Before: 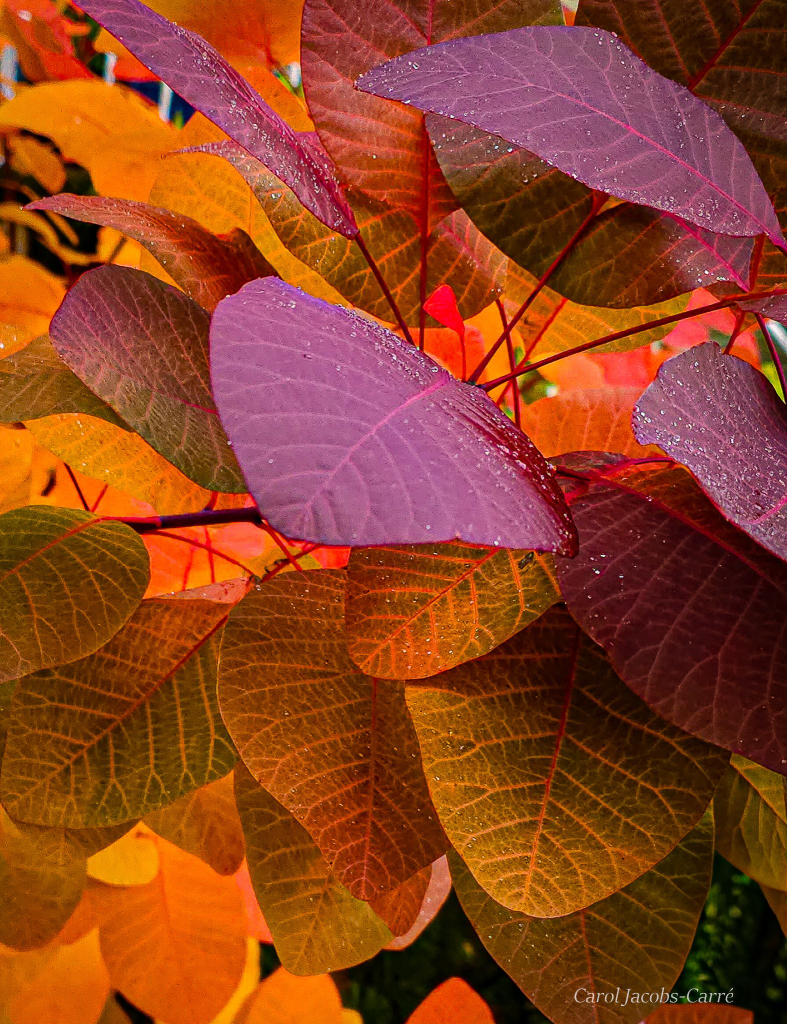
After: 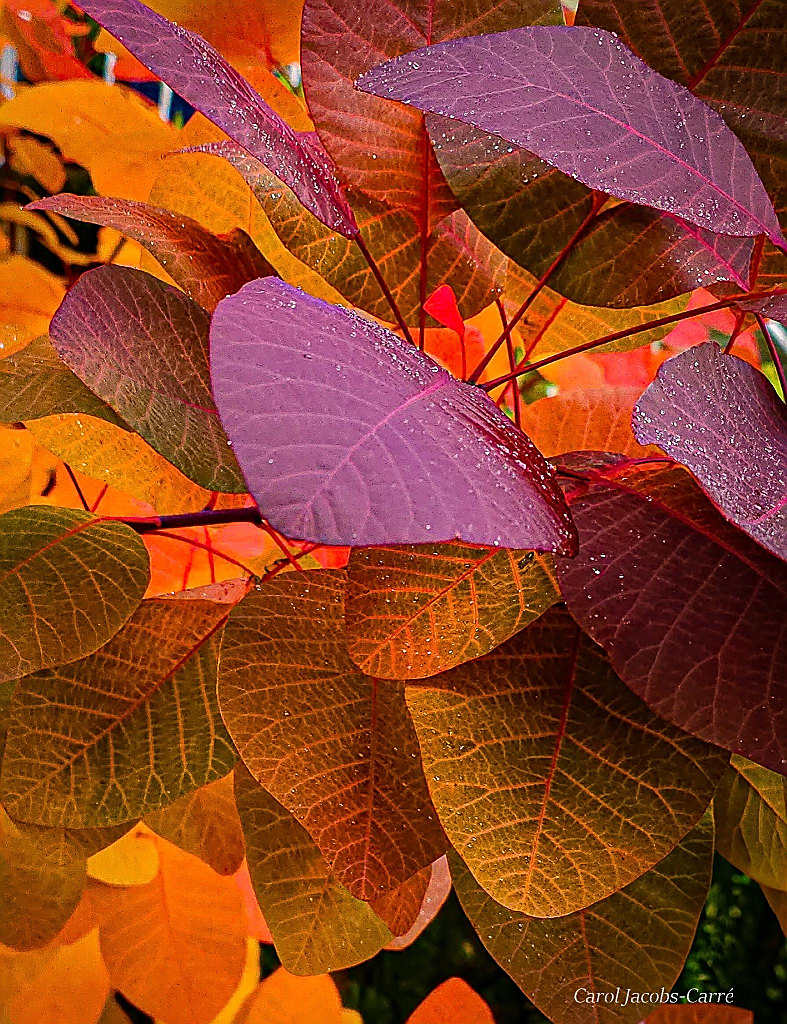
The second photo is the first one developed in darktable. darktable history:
sharpen: radius 1.357, amount 1.252, threshold 0.648
